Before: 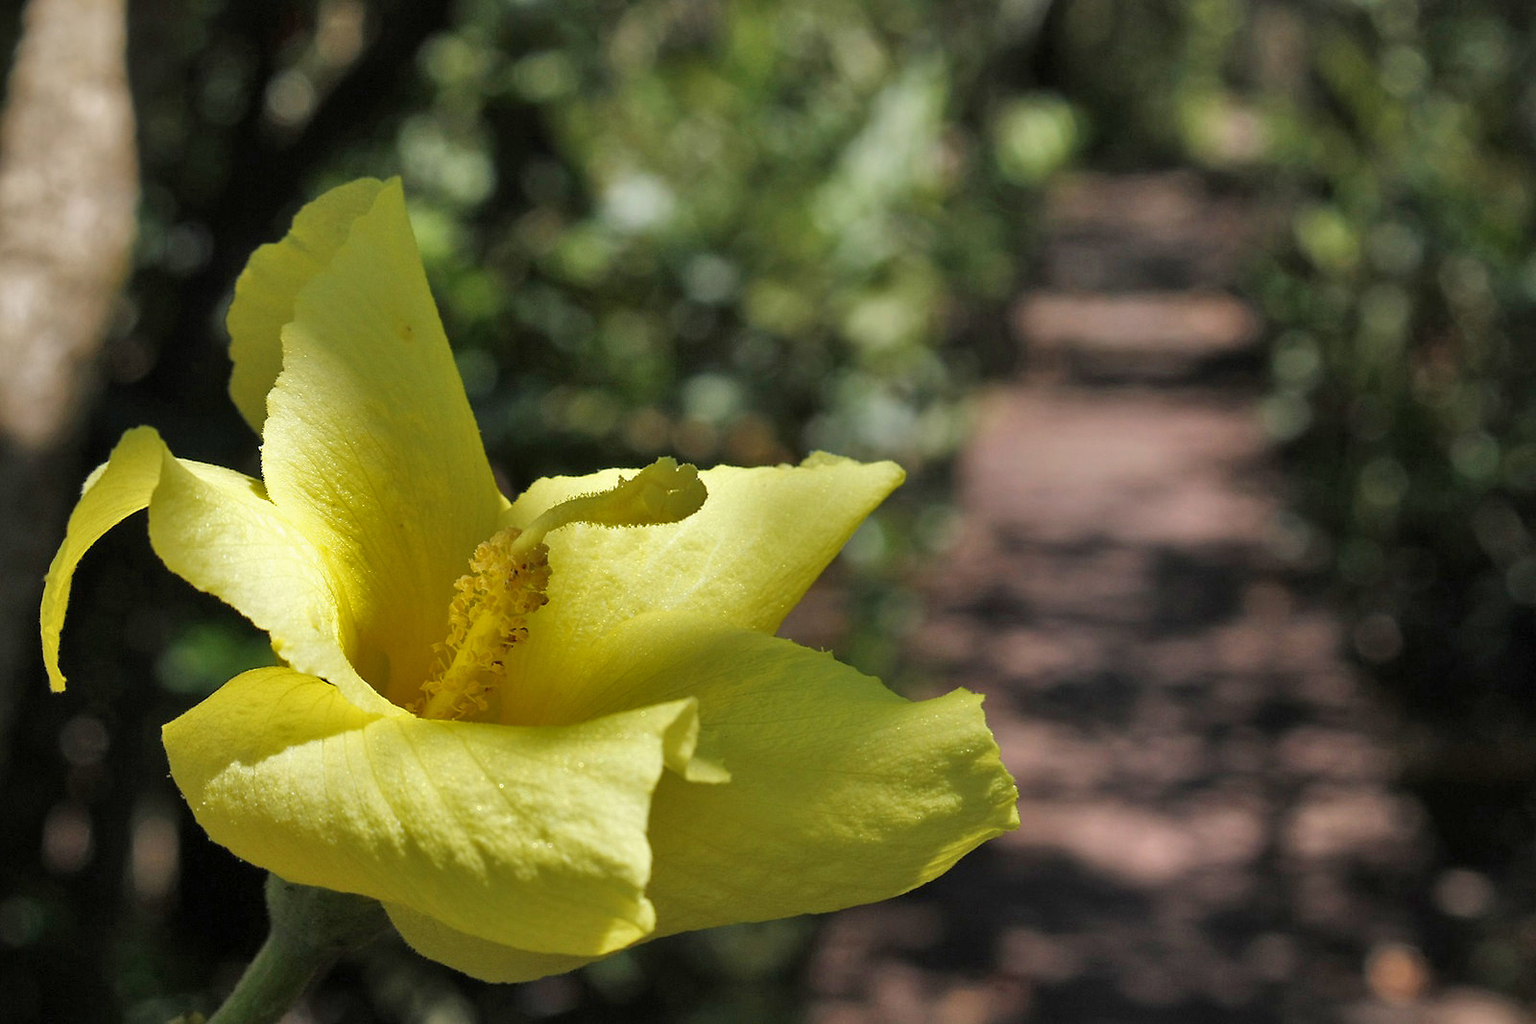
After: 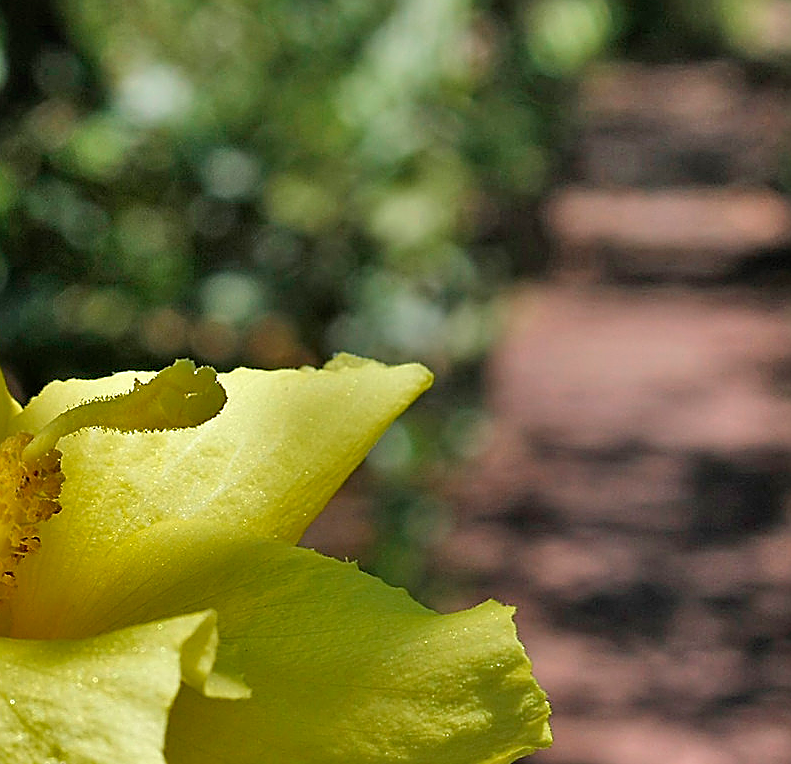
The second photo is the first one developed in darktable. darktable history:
sharpen: radius 1.725, amount 1.296
color zones: curves: ch0 [(0, 0.497) (0.143, 0.5) (0.286, 0.5) (0.429, 0.483) (0.571, 0.116) (0.714, -0.006) (0.857, 0.28) (1, 0.497)], mix -63.84%
shadows and highlights: soften with gaussian
crop: left 31.934%, top 10.998%, right 18.619%, bottom 17.394%
